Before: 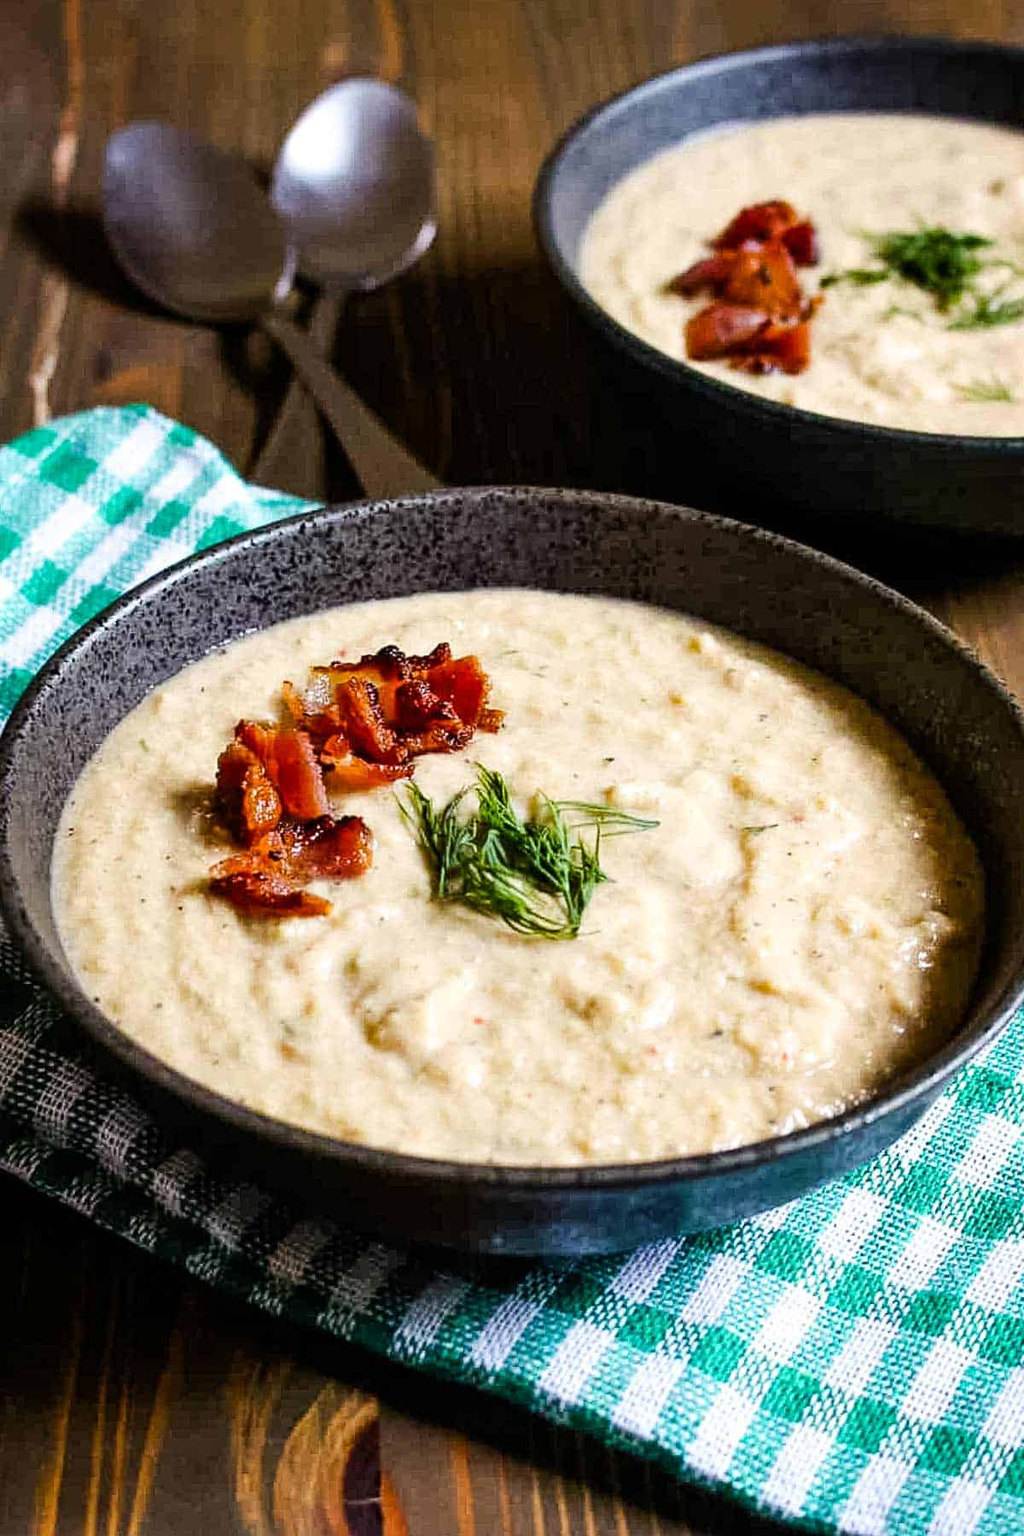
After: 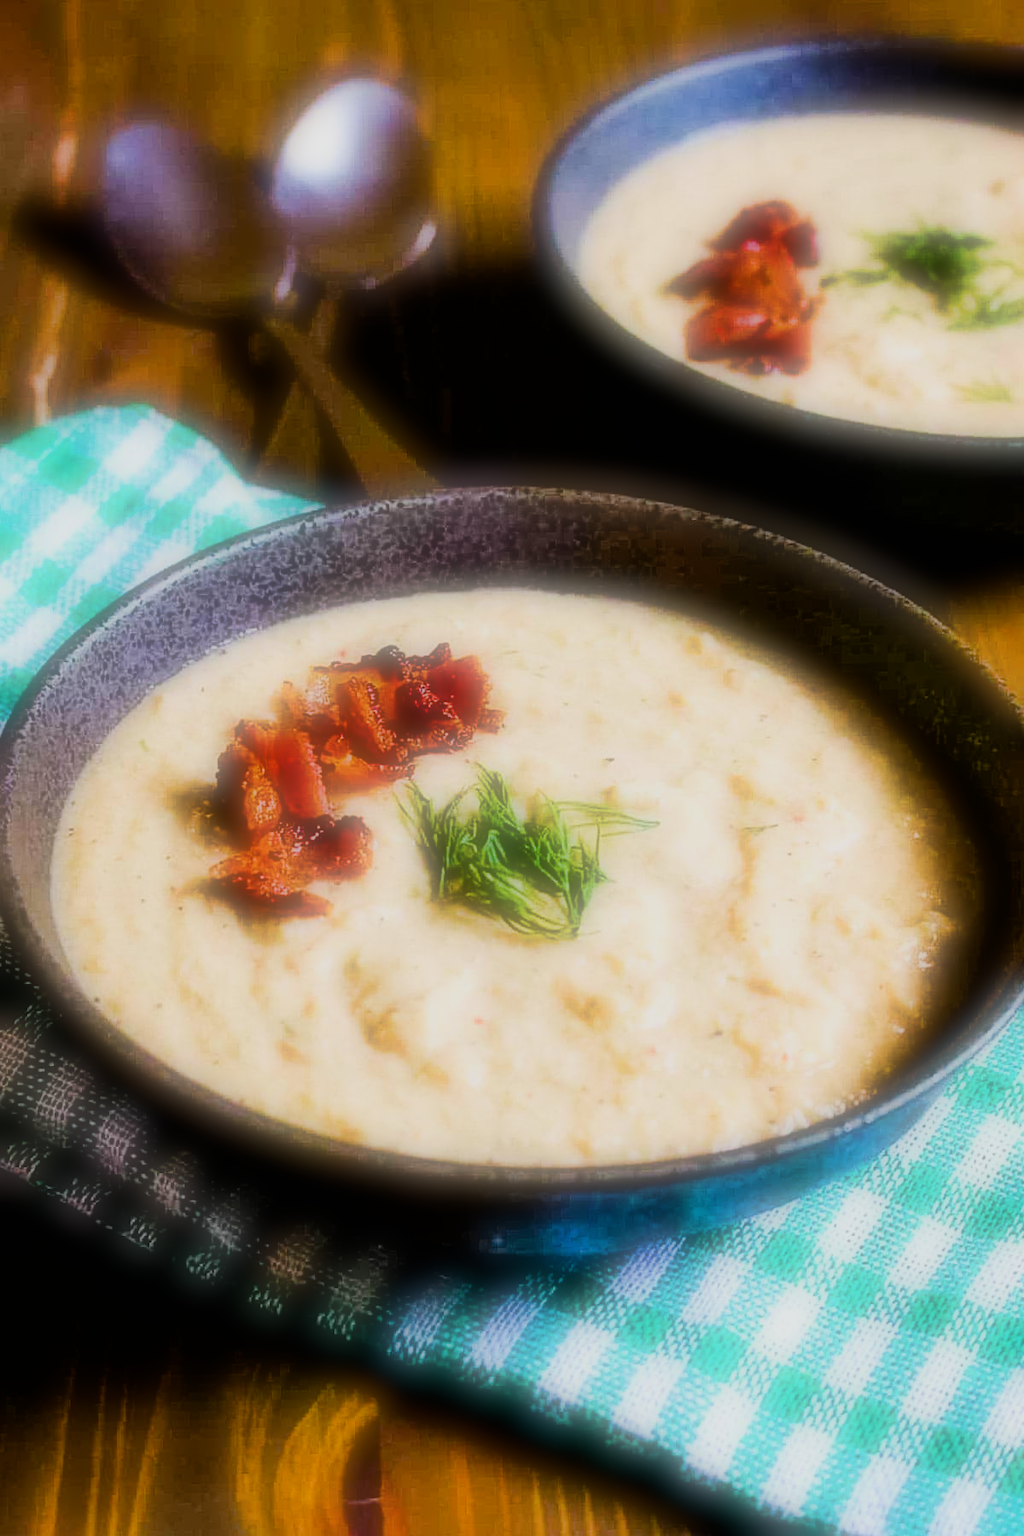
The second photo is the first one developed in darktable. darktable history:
color balance rgb: linear chroma grading › shadows 10%, linear chroma grading › highlights 10%, linear chroma grading › global chroma 15%, linear chroma grading › mid-tones 15%, perceptual saturation grading › global saturation 40%, perceptual saturation grading › highlights -25%, perceptual saturation grading › mid-tones 35%, perceptual saturation grading › shadows 35%, perceptual brilliance grading › global brilliance 11.29%, global vibrance 11.29%
filmic rgb: black relative exposure -6.98 EV, white relative exposure 5.63 EV, hardness 2.86
soften: on, module defaults
